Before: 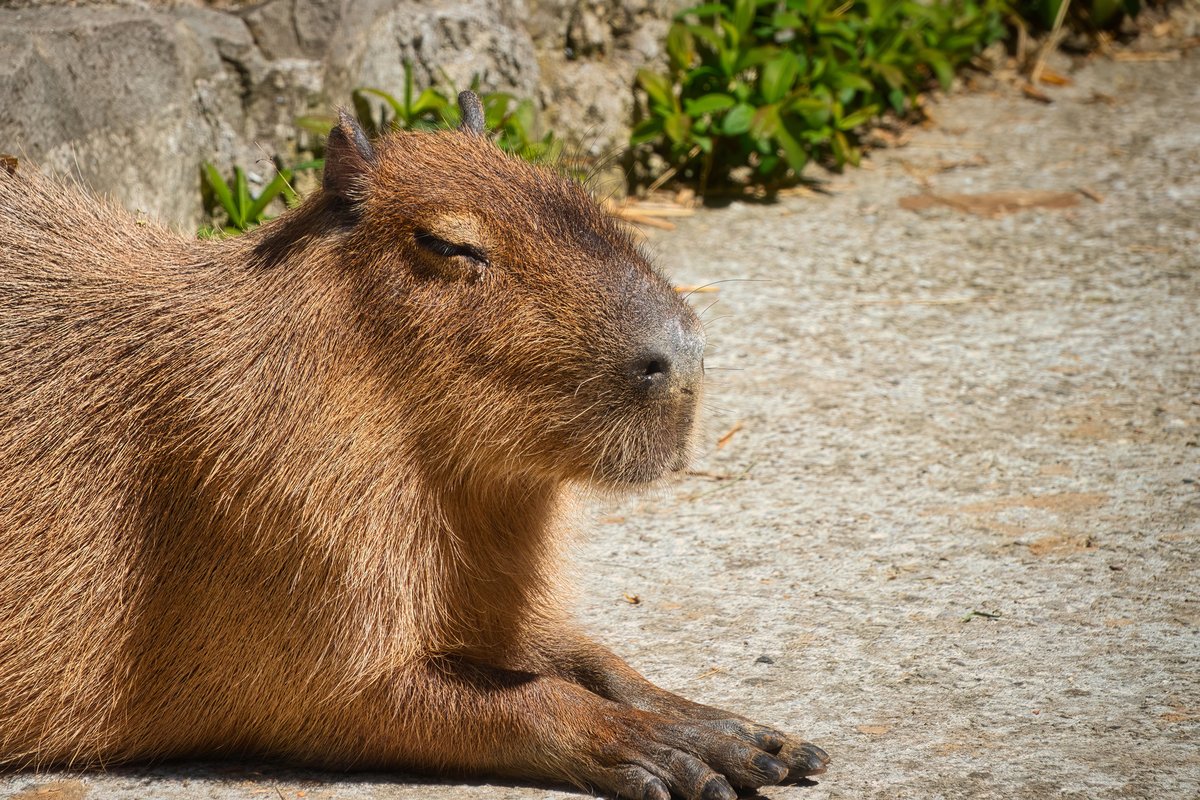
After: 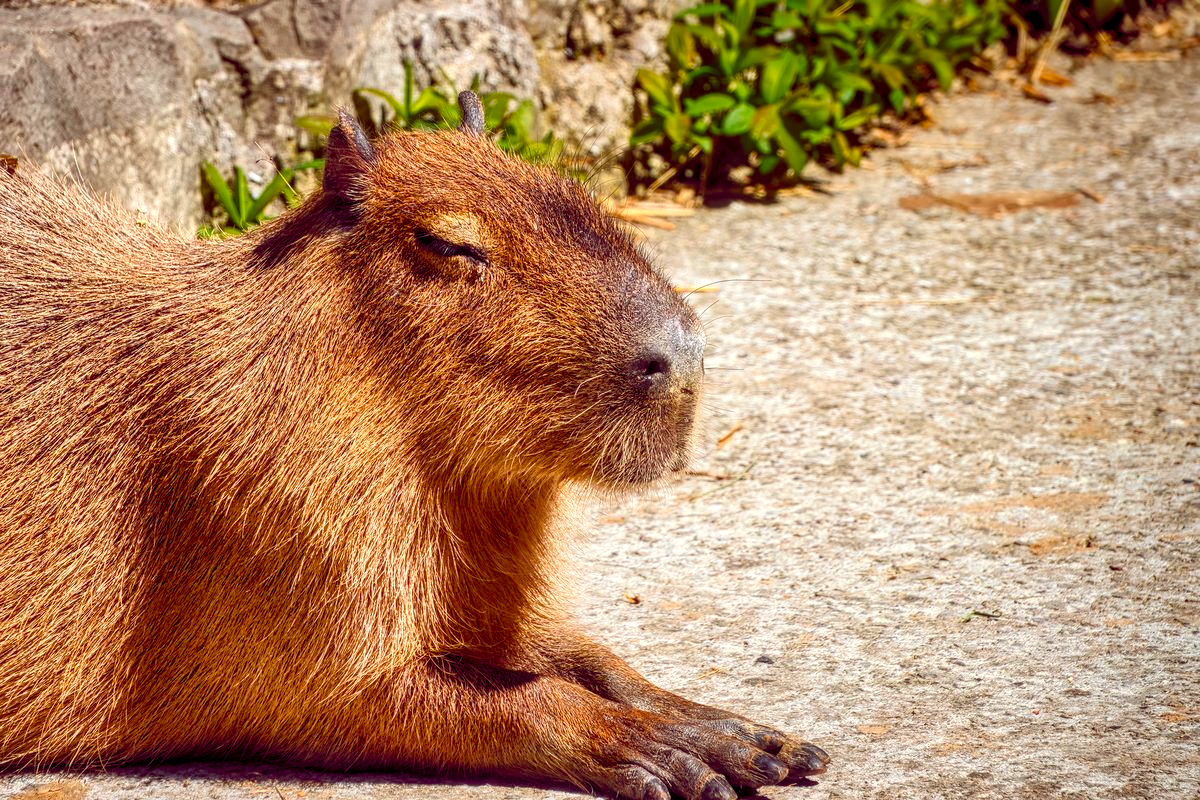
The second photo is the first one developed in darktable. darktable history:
color balance rgb: global offset › chroma 0.285%, global offset › hue 318.98°, linear chroma grading › global chroma 14.641%, perceptual saturation grading › global saturation 20%, perceptual saturation grading › highlights -25.043%, perceptual saturation grading › shadows 25.34%
exposure: exposure 0.128 EV, compensate exposure bias true, compensate highlight preservation false
contrast brightness saturation: contrast 0.072, brightness 0.078, saturation 0.175
local contrast: detail 150%
